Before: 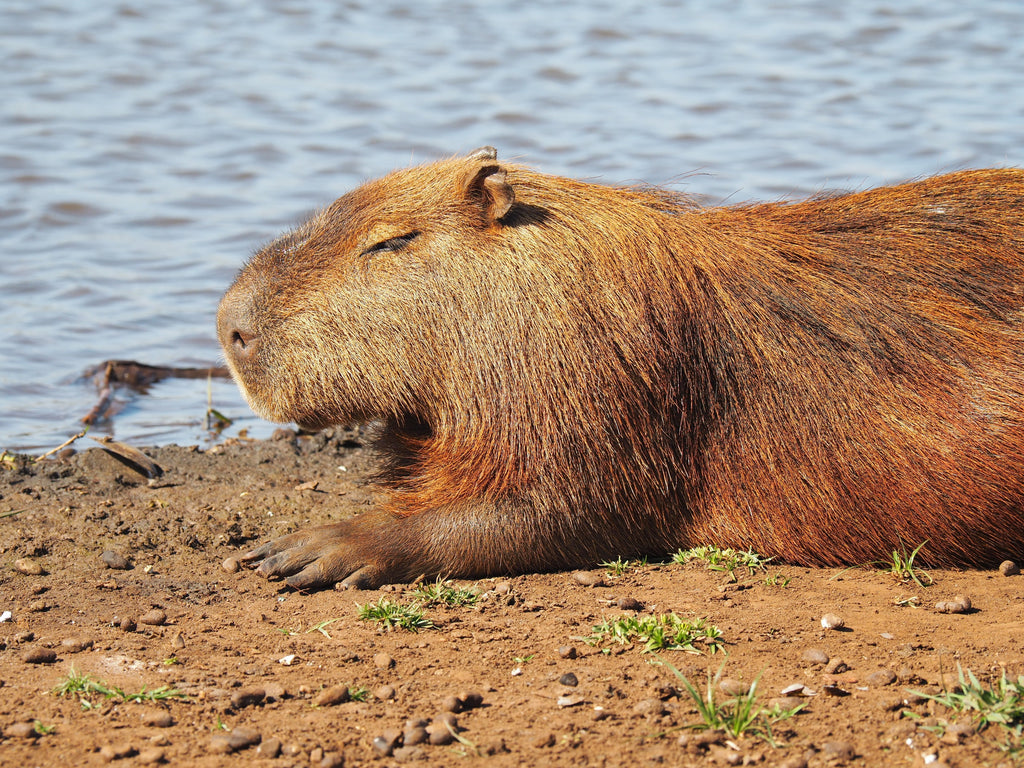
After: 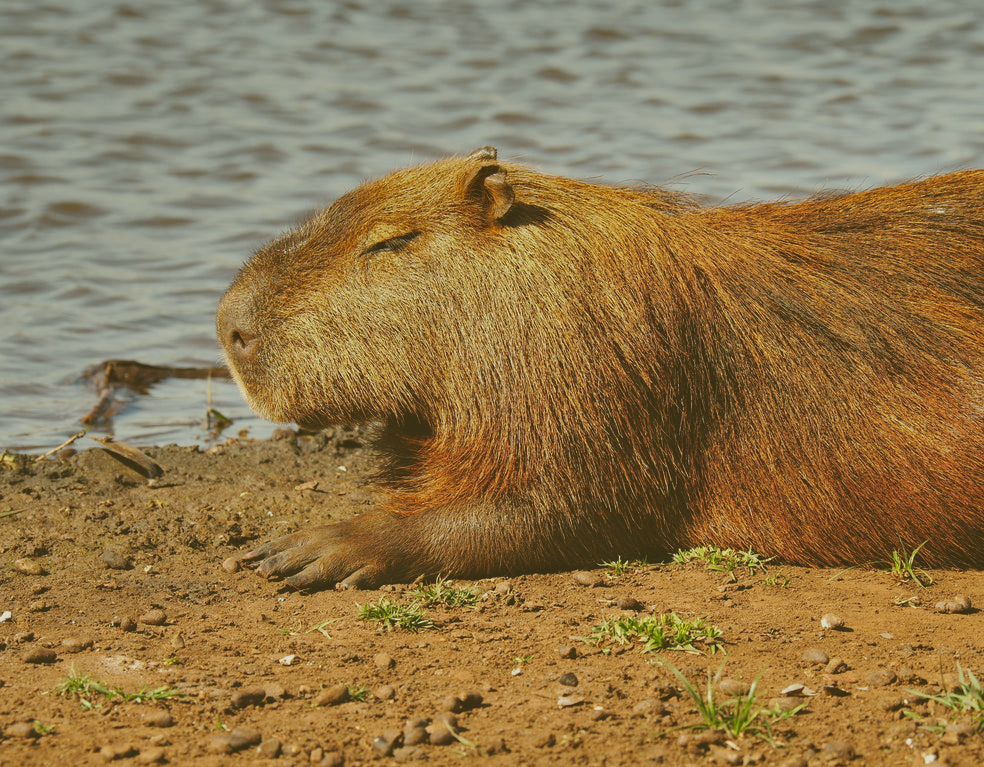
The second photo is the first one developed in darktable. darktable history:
shadows and highlights: shadows 24.5, highlights -78.87, soften with gaussian
exposure: black level correction -0.036, exposure -0.495 EV, compensate highlight preservation false
crop: right 3.852%, bottom 0.025%
color correction: highlights a* -1.57, highlights b* 10.04, shadows a* 0.892, shadows b* 19.84
